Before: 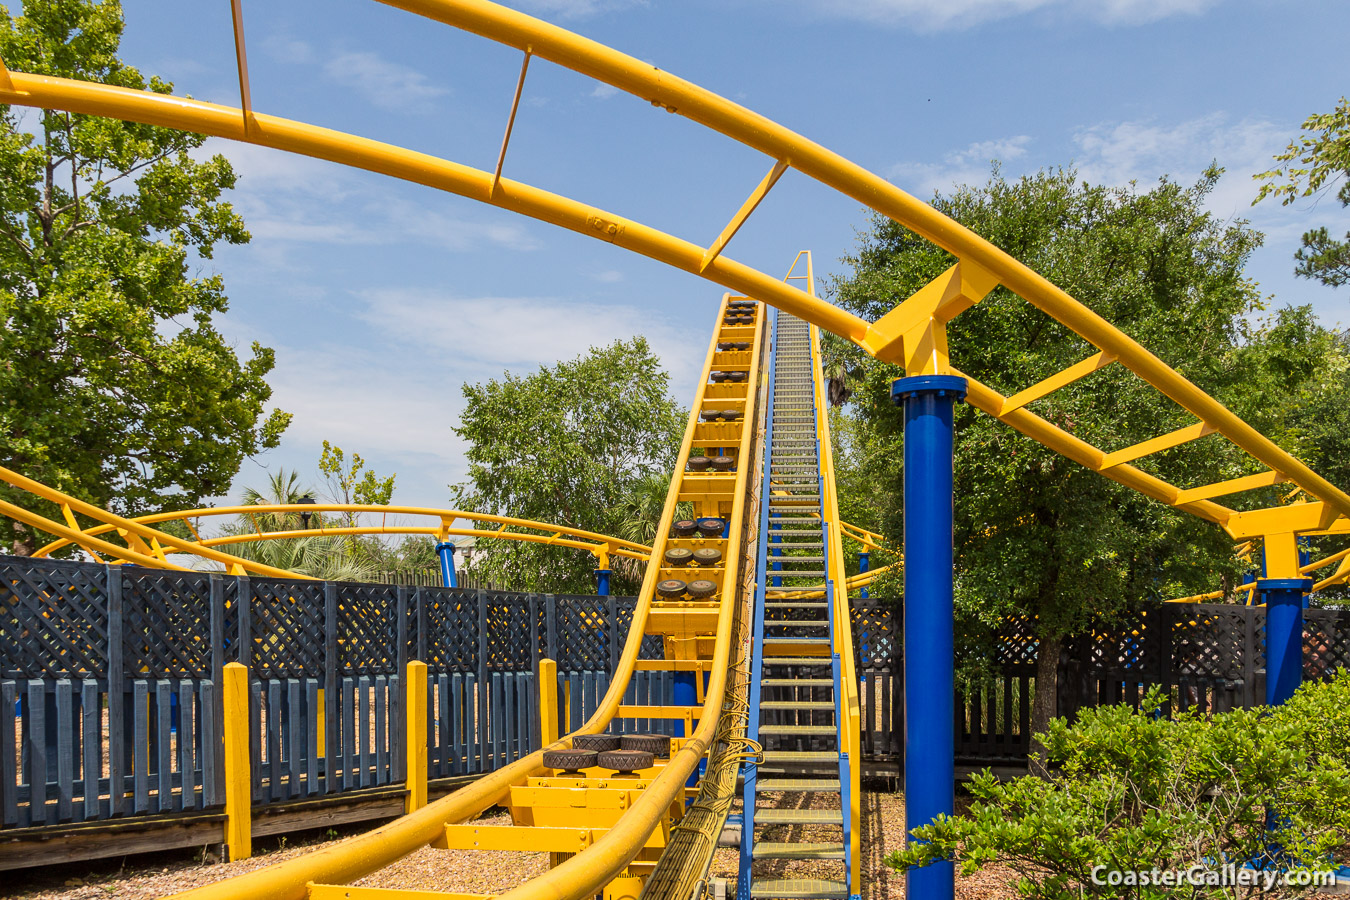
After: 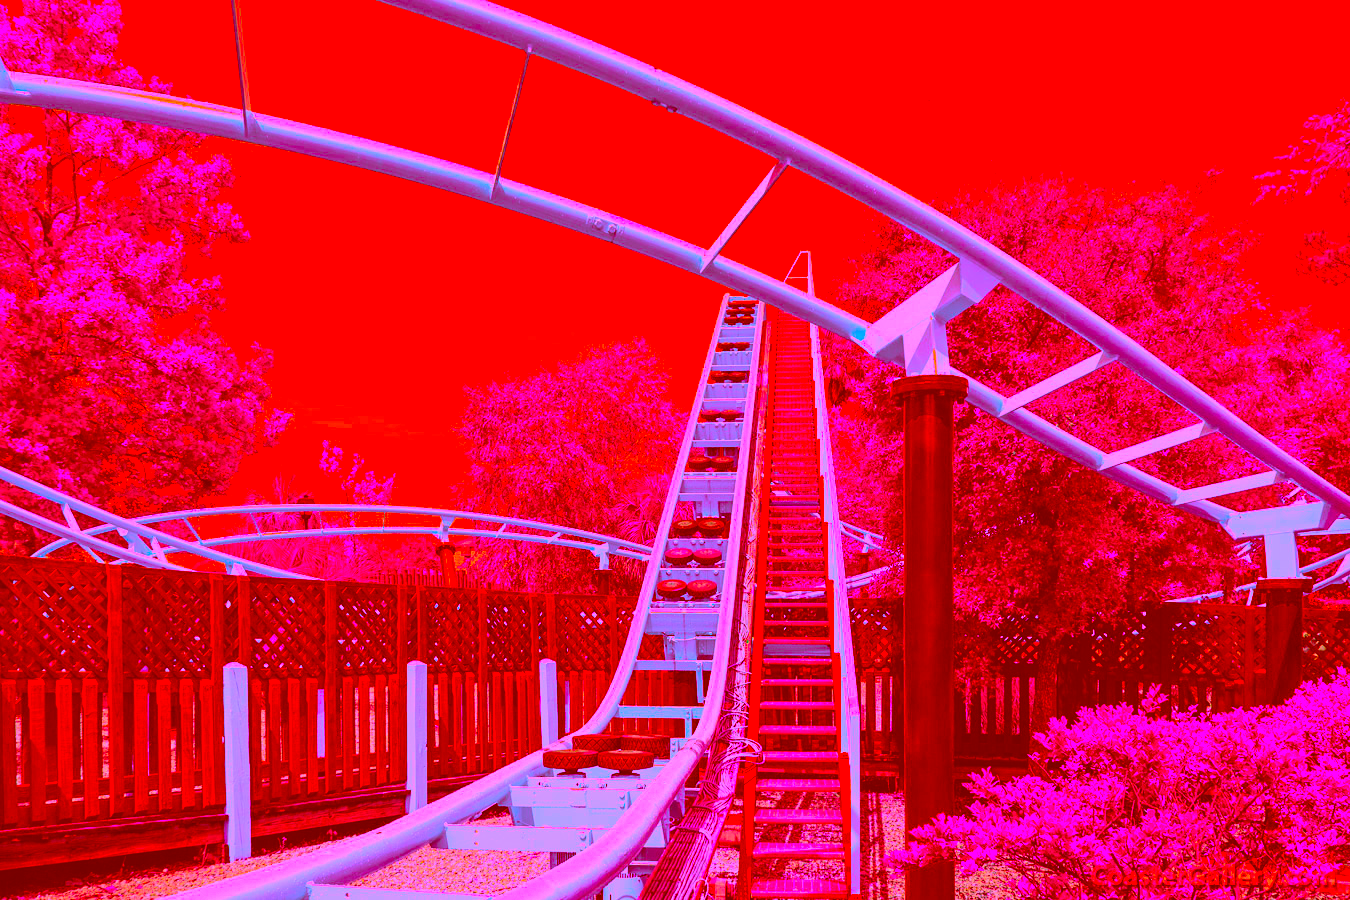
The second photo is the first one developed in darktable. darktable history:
color correction: highlights a* -39.68, highlights b* -40, shadows a* -40, shadows b* -40, saturation -3
rotate and perspective: automatic cropping original format, crop left 0, crop top 0
